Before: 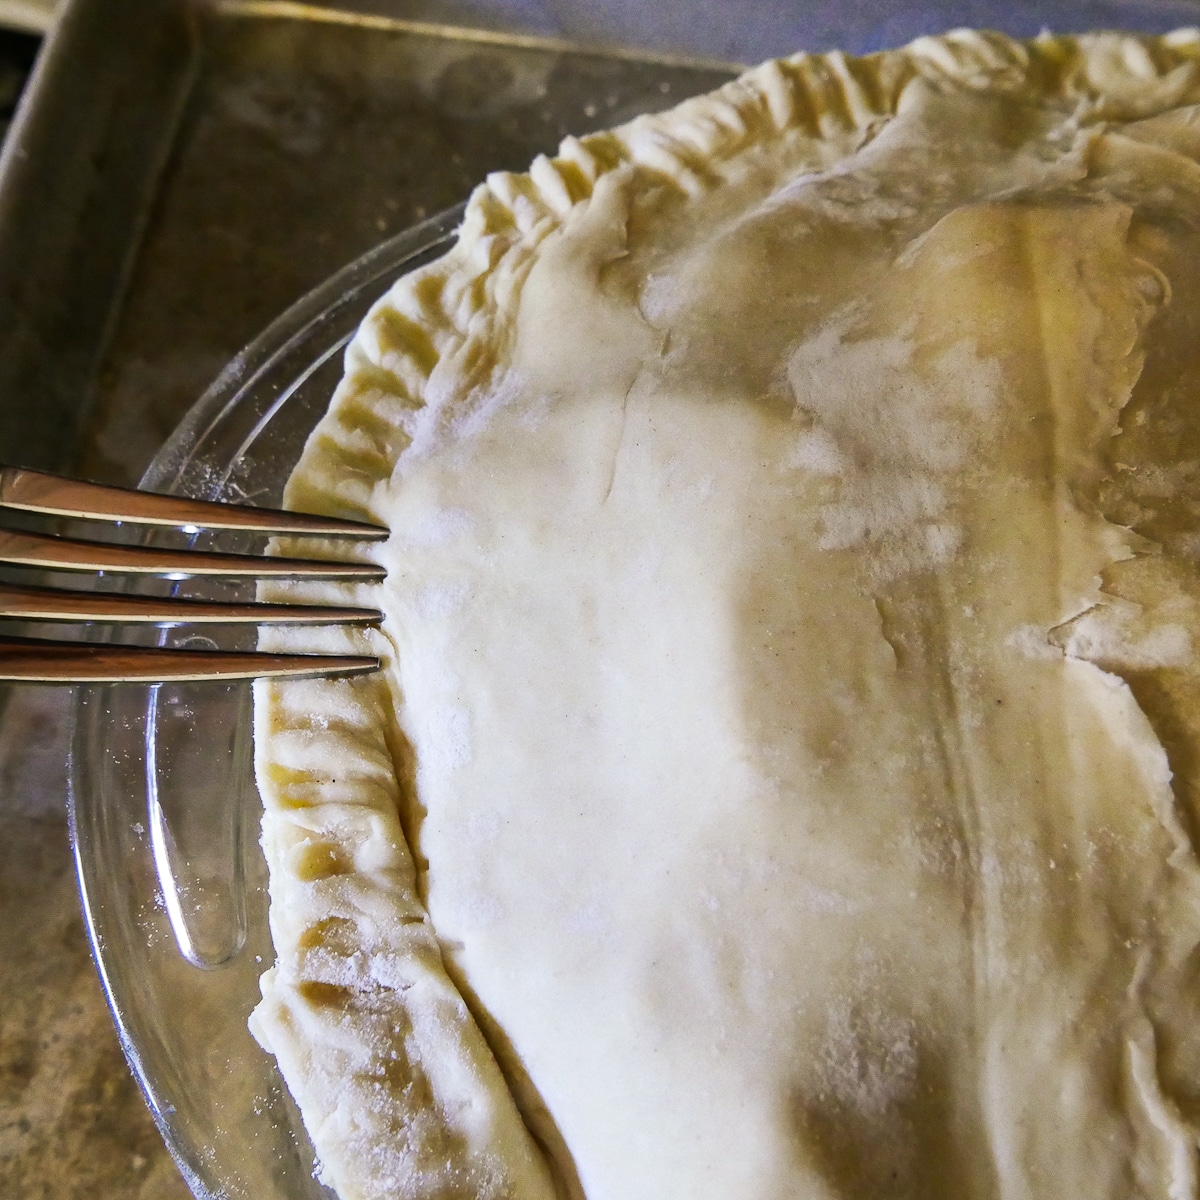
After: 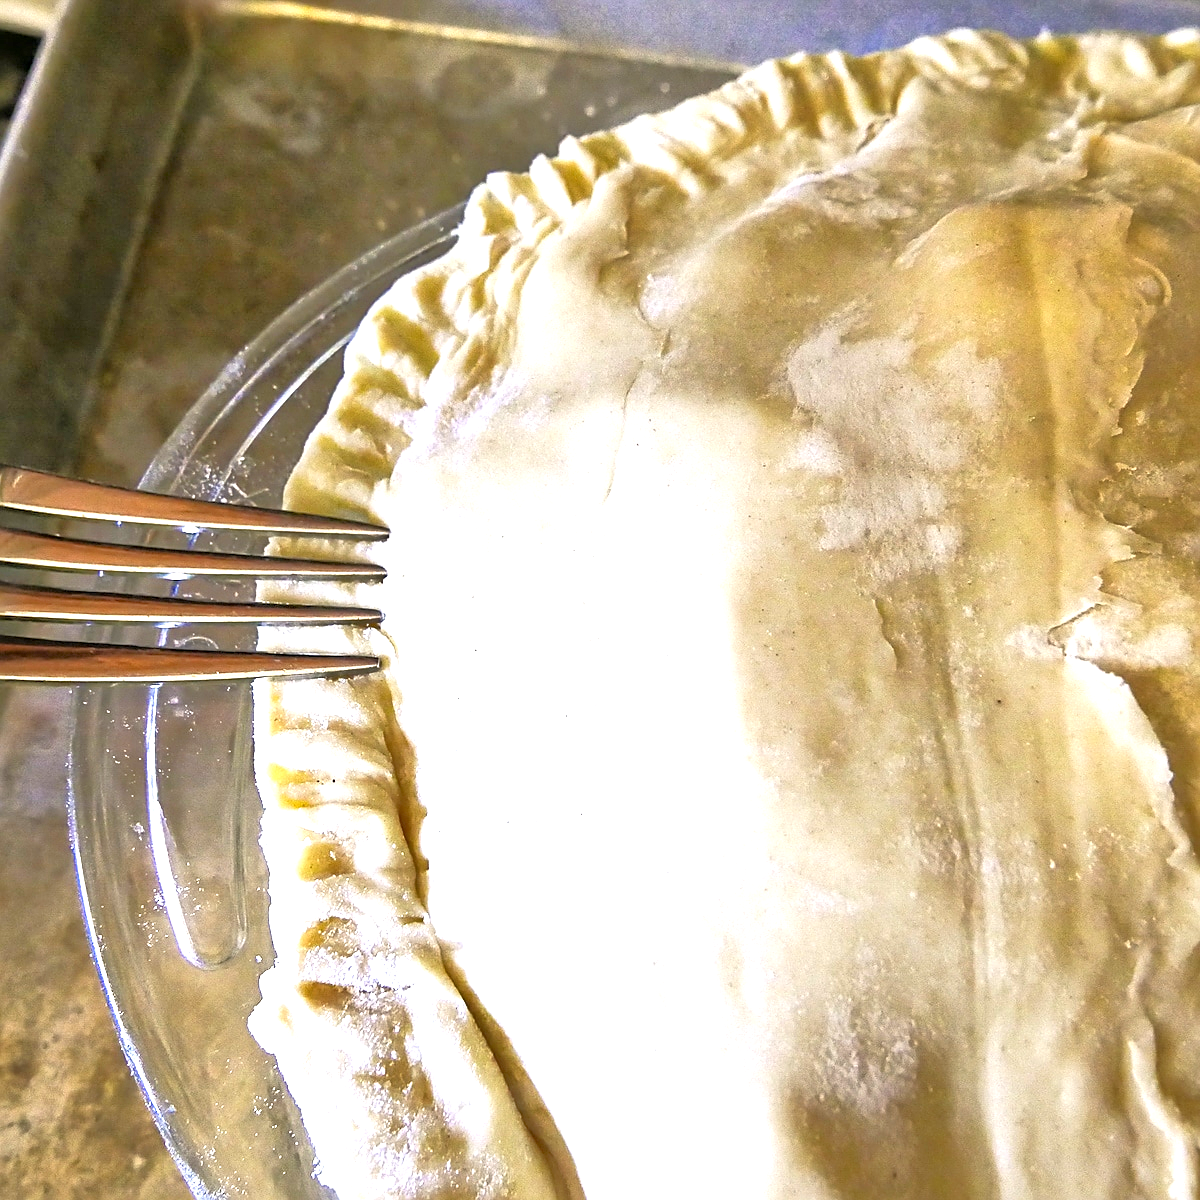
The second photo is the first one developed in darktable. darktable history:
tone equalizer: -7 EV 0.143 EV, -6 EV 0.611 EV, -5 EV 1.13 EV, -4 EV 1.35 EV, -3 EV 1.16 EV, -2 EV 0.6 EV, -1 EV 0.162 EV
exposure: exposure 1.073 EV, compensate highlight preservation false
sharpen: amount 0.495
